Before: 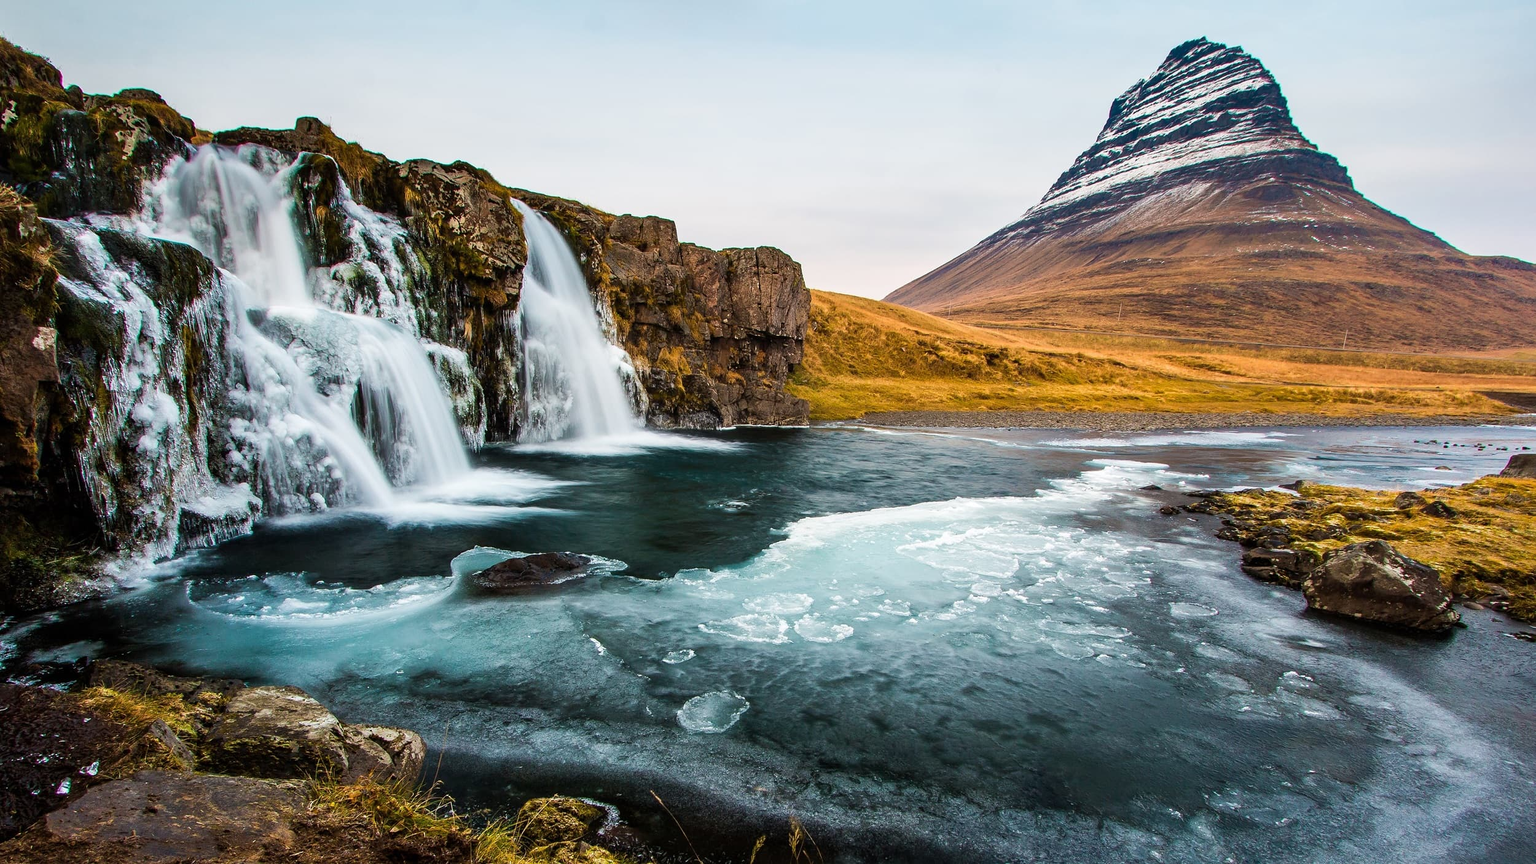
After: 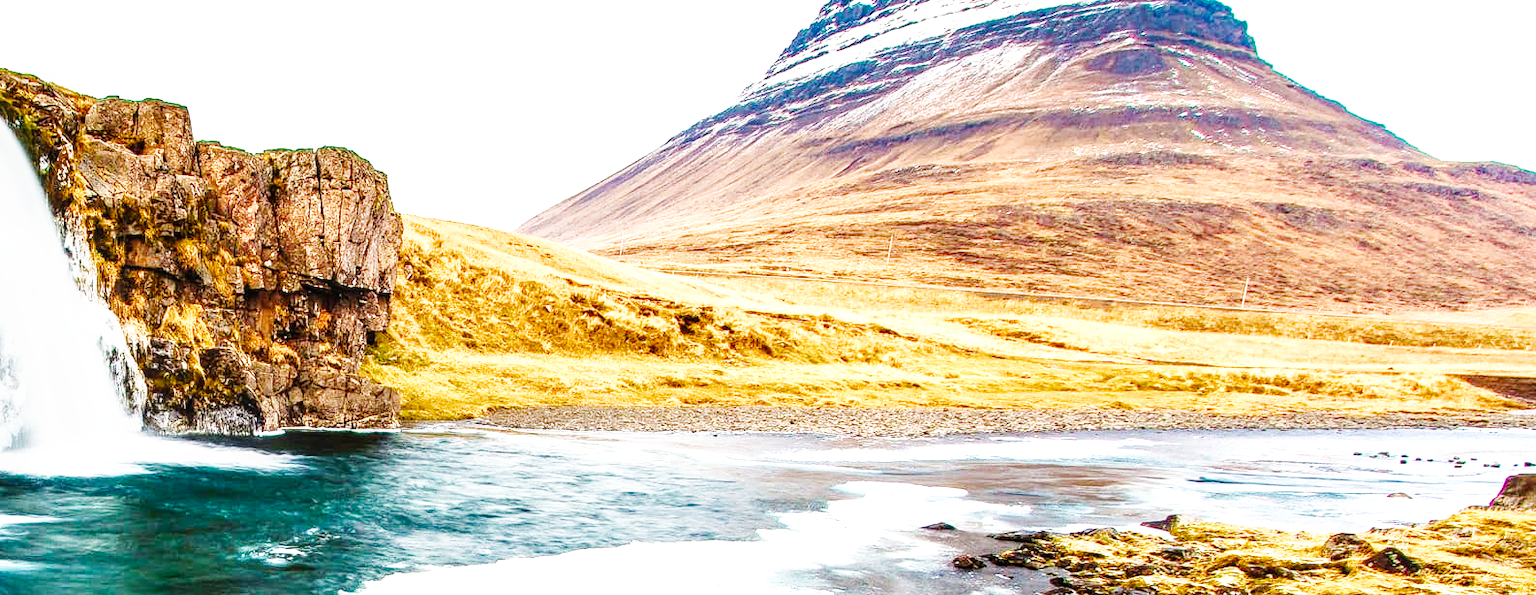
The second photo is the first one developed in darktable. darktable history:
exposure: black level correction 0, exposure 0.704 EV, compensate exposure bias true, compensate highlight preservation false
base curve: curves: ch0 [(0, 0.003) (0.001, 0.002) (0.006, 0.004) (0.02, 0.022) (0.048, 0.086) (0.094, 0.234) (0.162, 0.431) (0.258, 0.629) (0.385, 0.8) (0.548, 0.918) (0.751, 0.988) (1, 1)], preserve colors none
crop: left 36.172%, top 17.809%, right 0.387%, bottom 38.42%
color balance rgb: power › hue 328.71°, global offset › hue 170.87°, perceptual saturation grading › global saturation 20%, perceptual saturation grading › highlights -50.254%, perceptual saturation grading › shadows 30.273%
local contrast: on, module defaults
